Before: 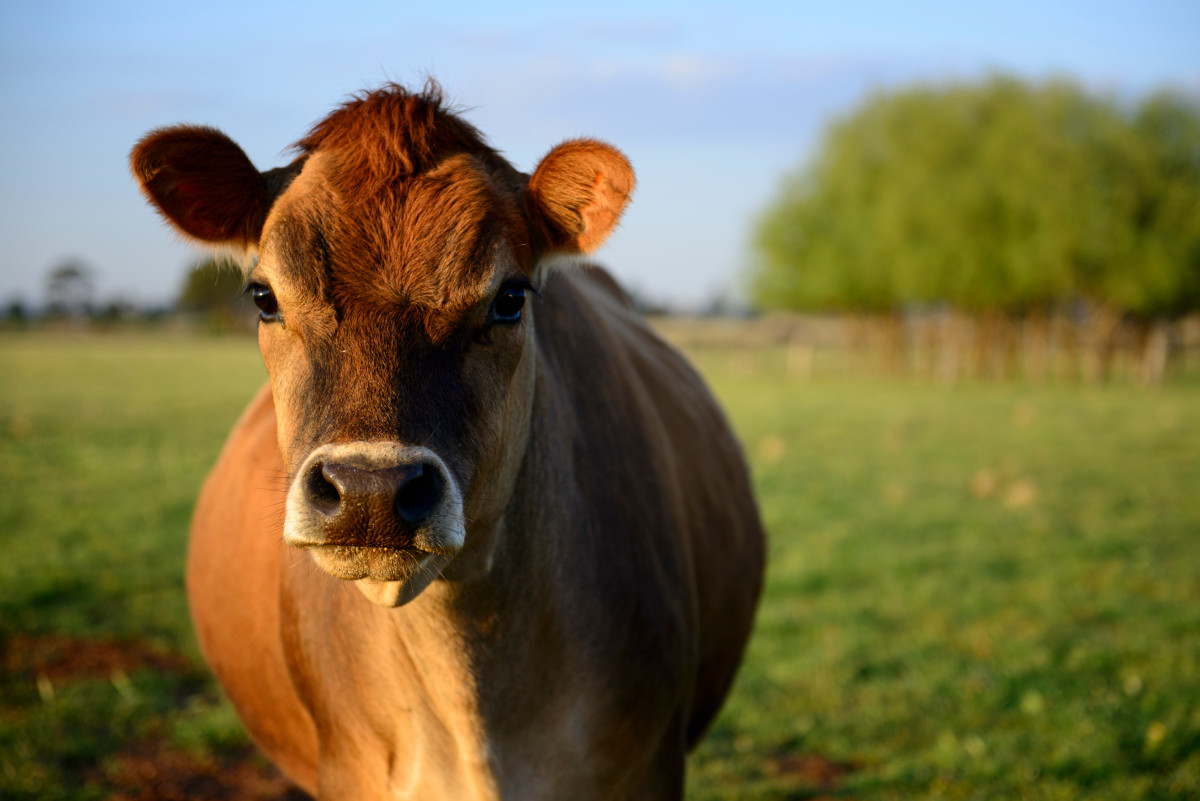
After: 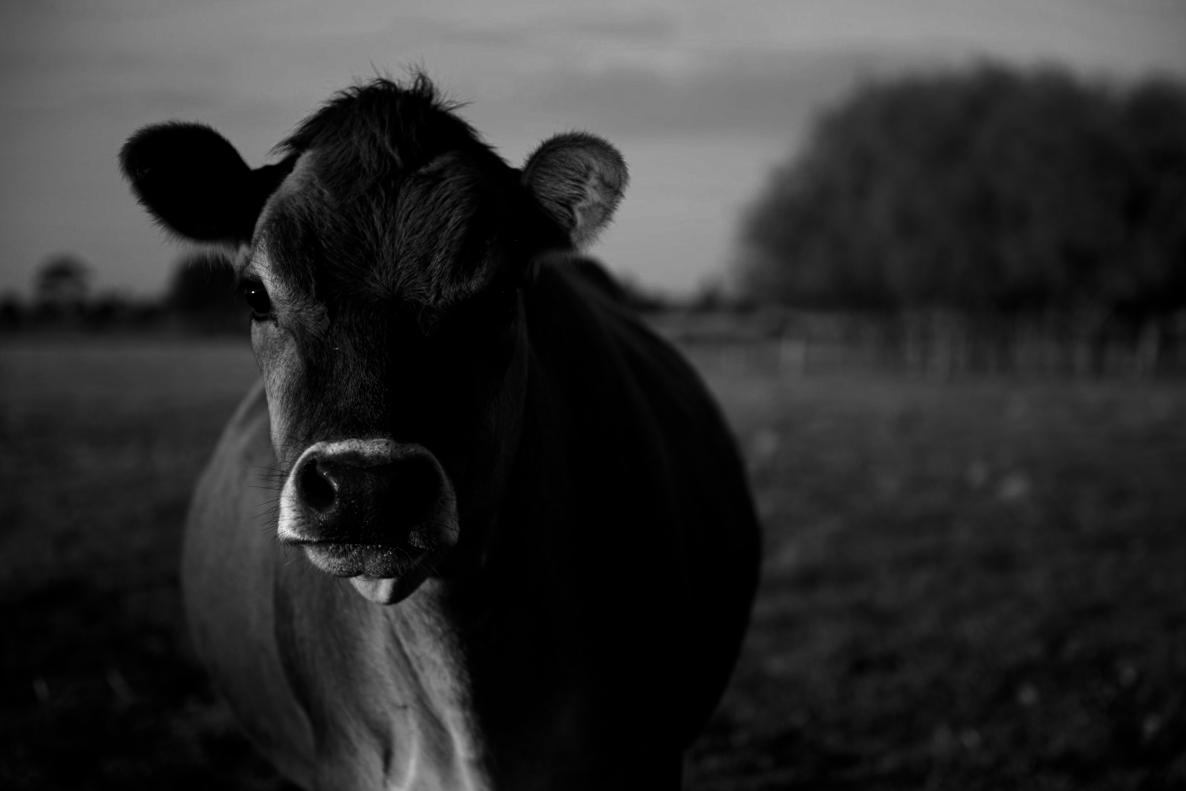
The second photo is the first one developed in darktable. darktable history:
rotate and perspective: rotation -0.45°, automatic cropping original format, crop left 0.008, crop right 0.992, crop top 0.012, crop bottom 0.988
contrast brightness saturation: contrast 0.02, brightness -1, saturation -1
